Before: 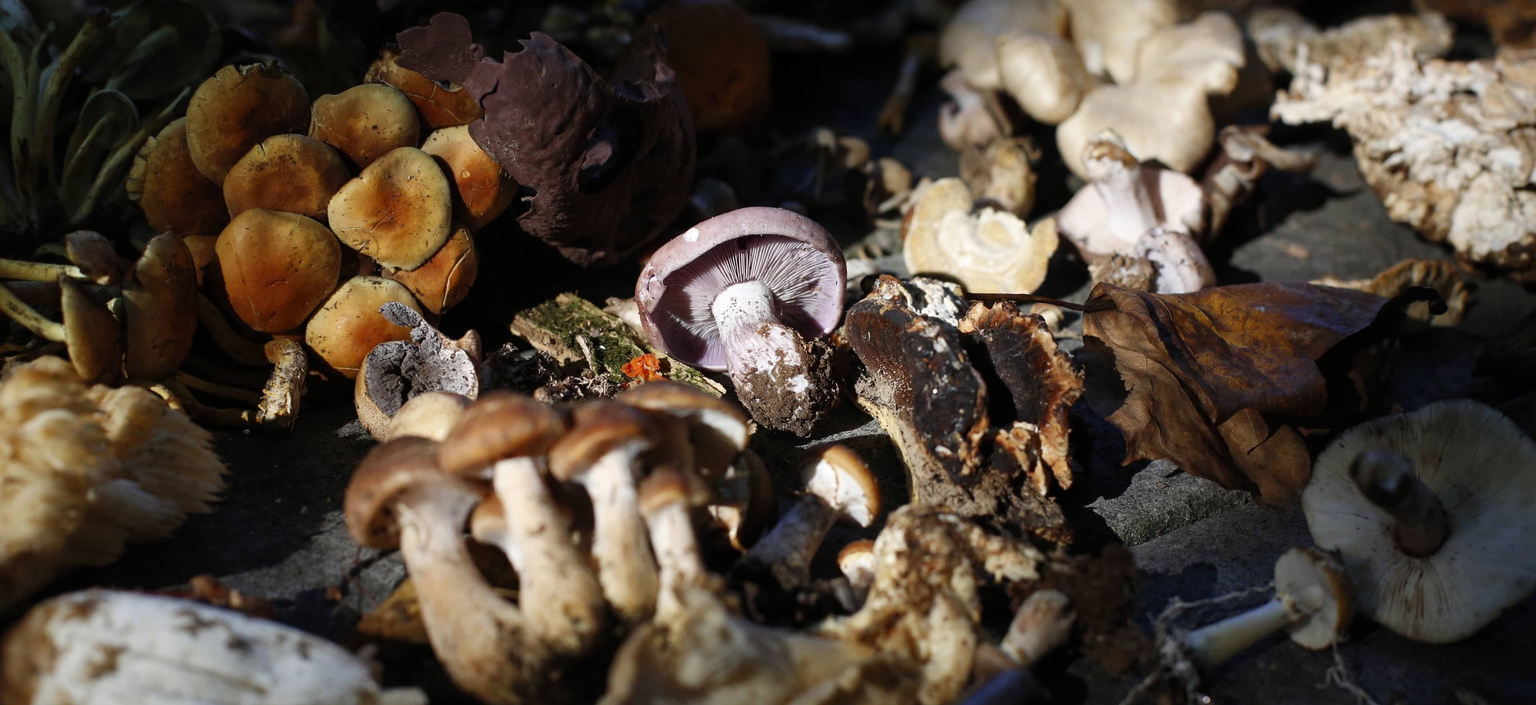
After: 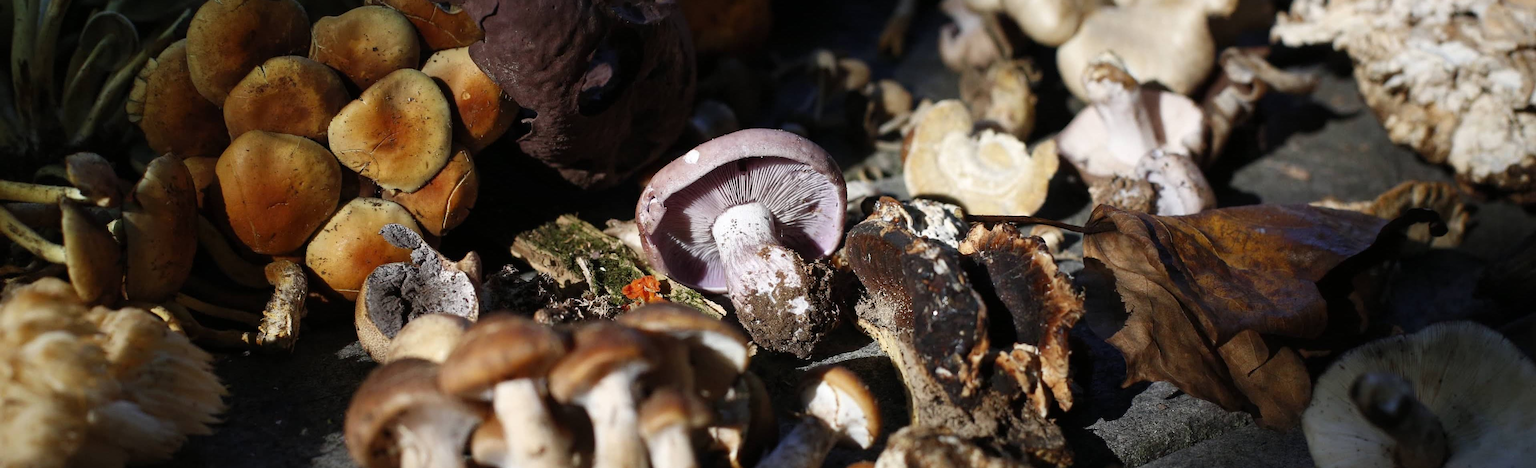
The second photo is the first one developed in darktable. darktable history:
crop: top 11.165%, bottom 22.27%
